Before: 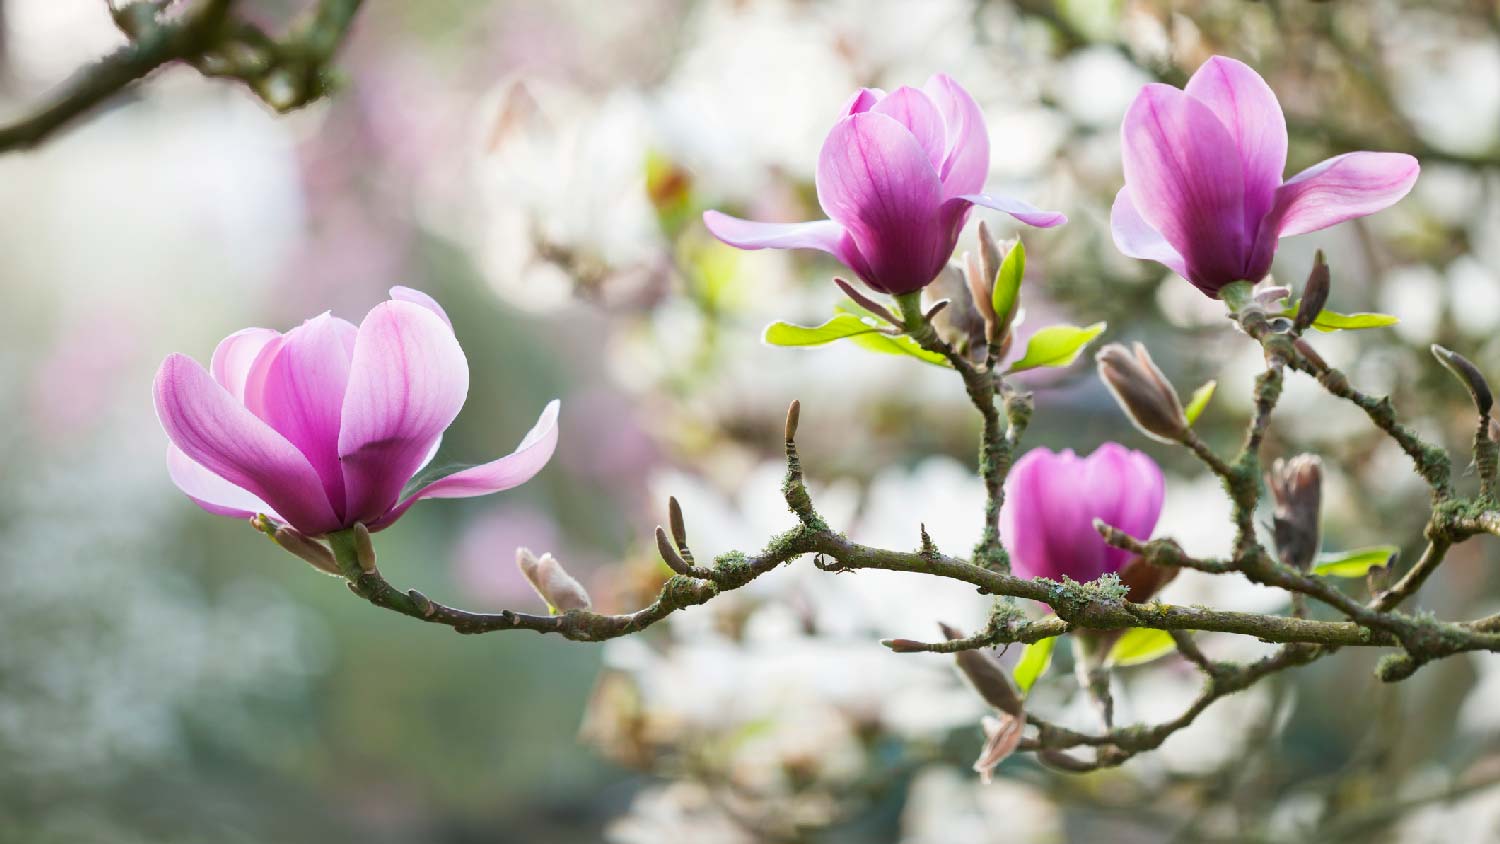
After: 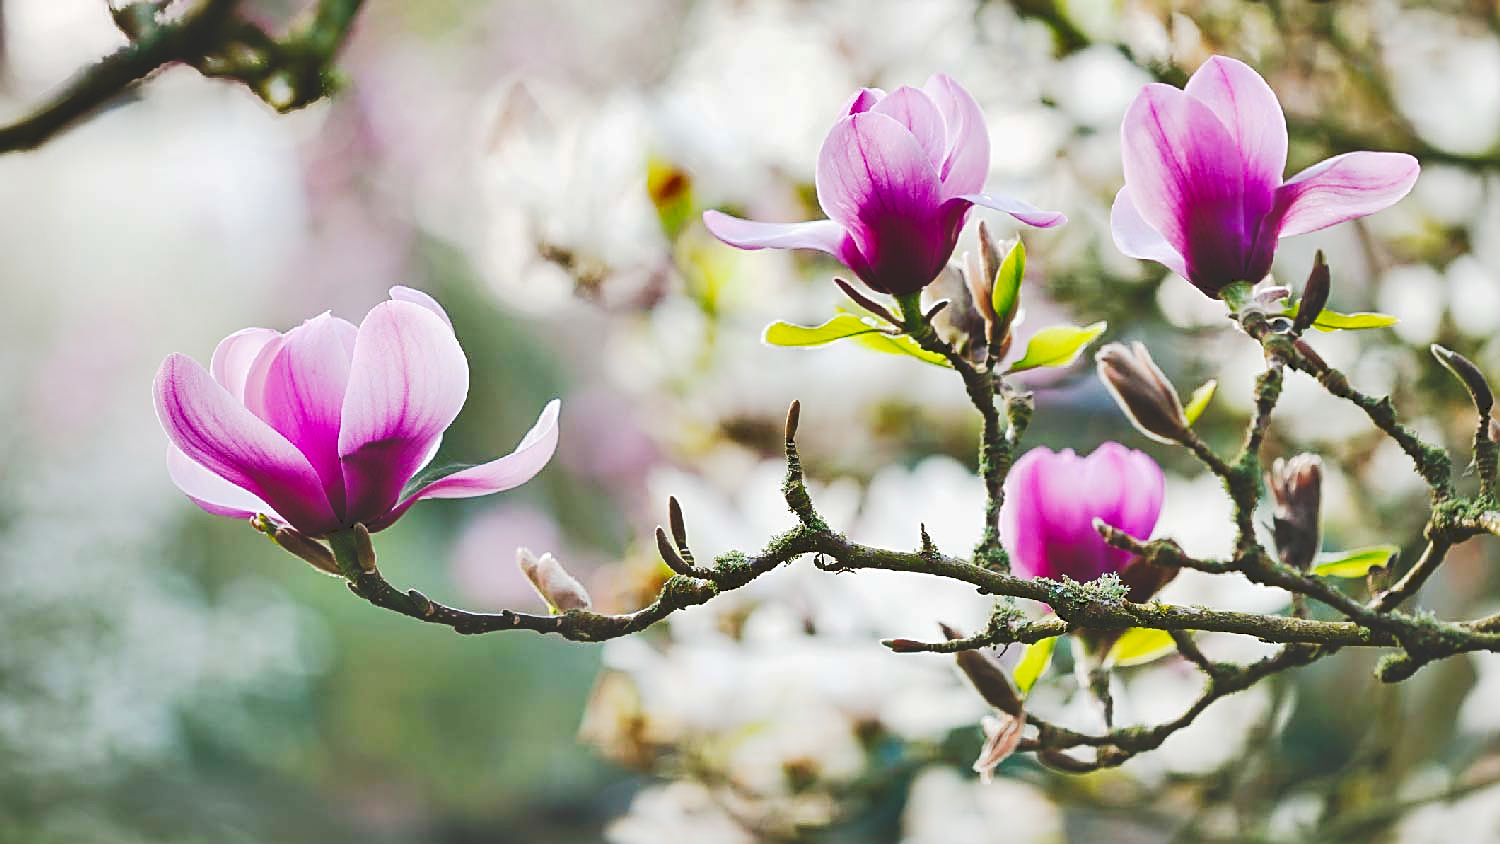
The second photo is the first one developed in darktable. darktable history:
tone curve: curves: ch0 [(0, 0) (0.003, 0.19) (0.011, 0.192) (0.025, 0.192) (0.044, 0.194) (0.069, 0.196) (0.1, 0.197) (0.136, 0.198) (0.177, 0.216) (0.224, 0.236) (0.277, 0.269) (0.335, 0.331) (0.399, 0.418) (0.468, 0.515) (0.543, 0.621) (0.623, 0.725) (0.709, 0.804) (0.801, 0.859) (0.898, 0.913) (1, 1)], preserve colors none
shadows and highlights: radius 132.73, soften with gaussian
sharpen: amount 0.736
